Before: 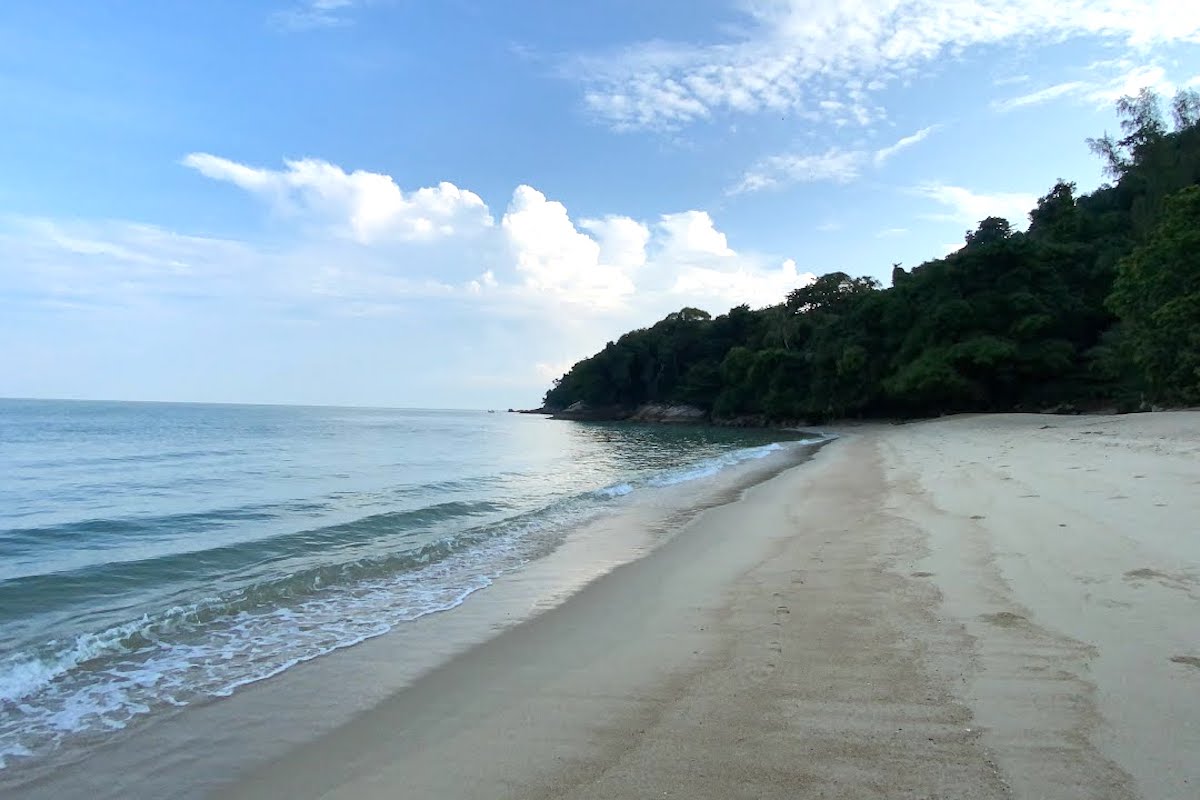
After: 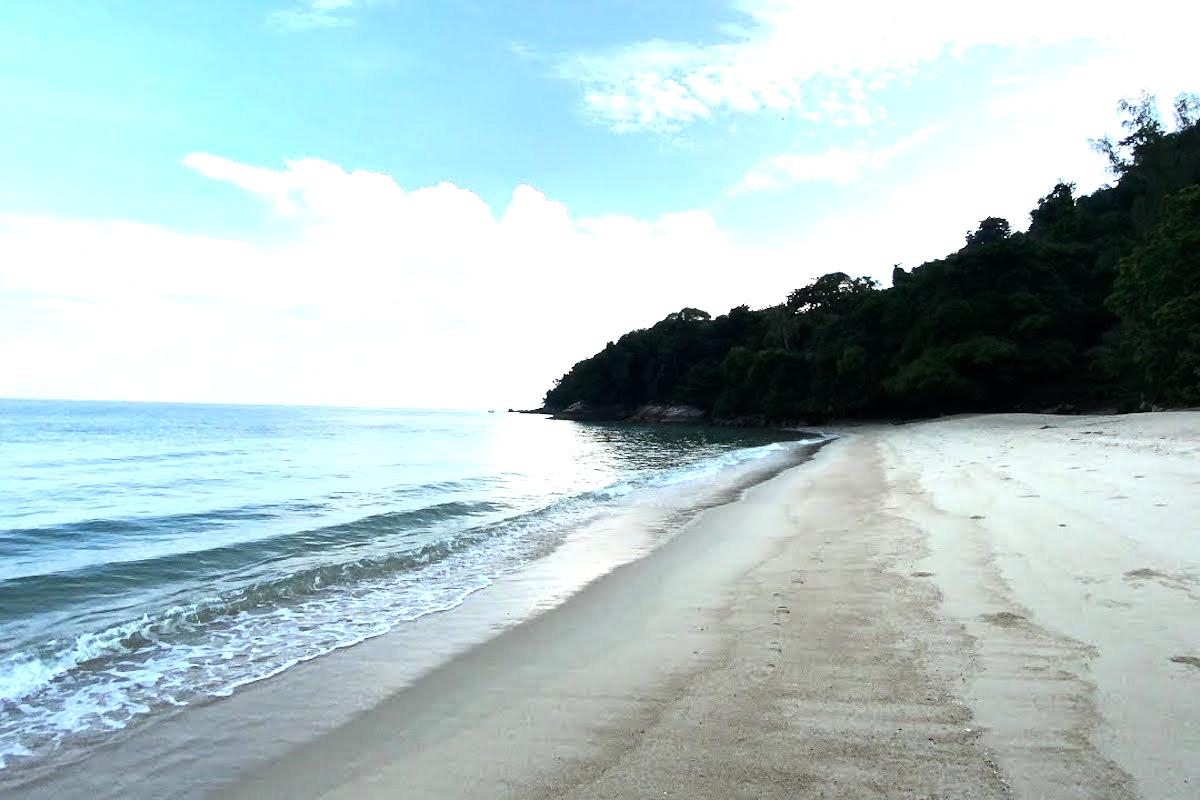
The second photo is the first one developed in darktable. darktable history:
tone equalizer: -8 EV -1.11 EV, -7 EV -0.991 EV, -6 EV -0.856 EV, -5 EV -0.539 EV, -3 EV 0.605 EV, -2 EV 0.869 EV, -1 EV 1.01 EV, +0 EV 1.06 EV, edges refinement/feathering 500, mask exposure compensation -1.57 EV, preserve details no
